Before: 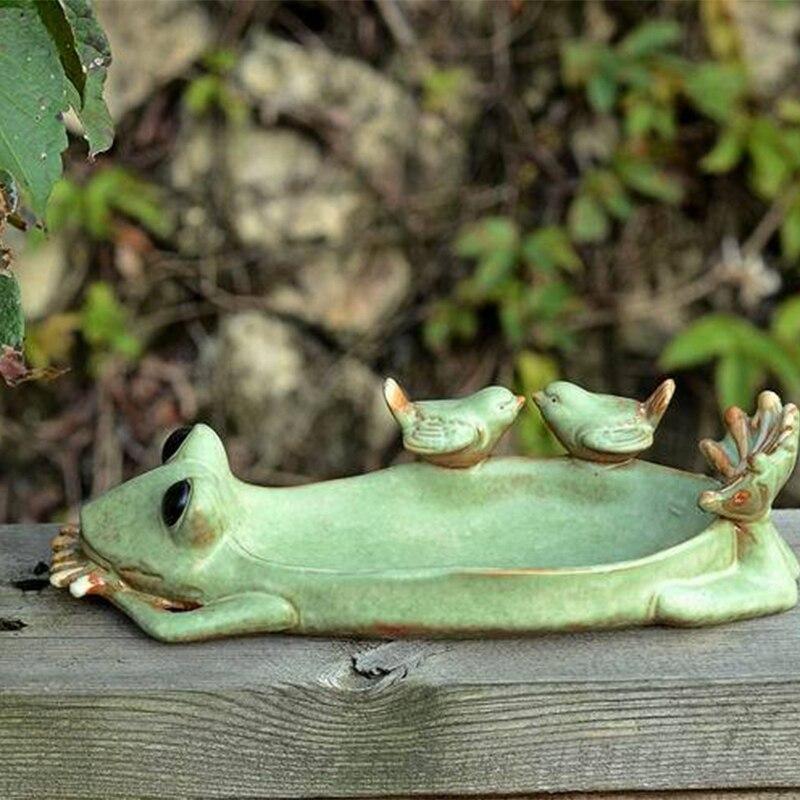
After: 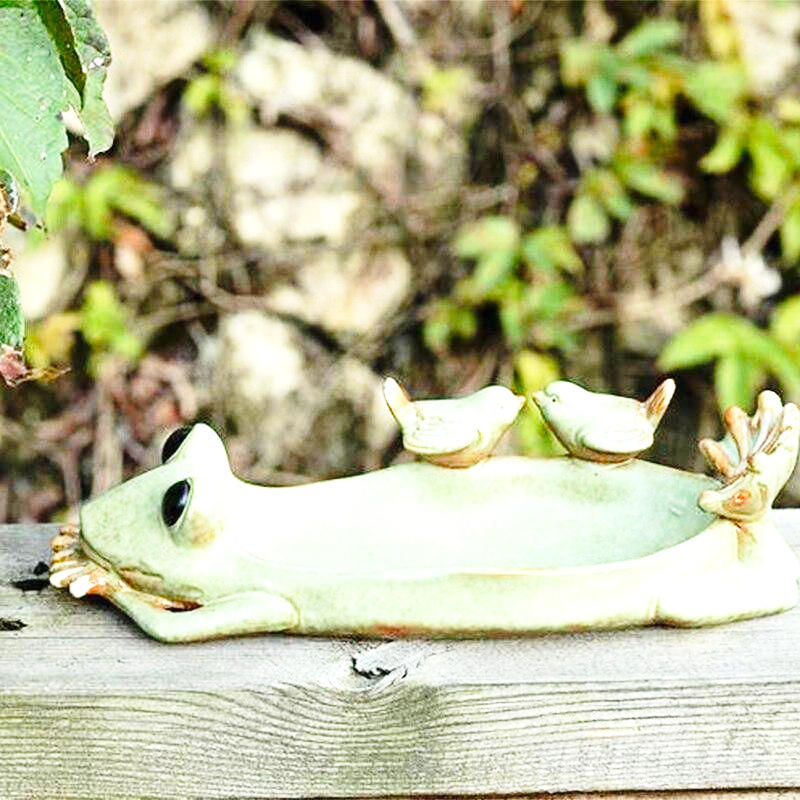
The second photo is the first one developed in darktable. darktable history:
base curve: curves: ch0 [(0, 0) (0.028, 0.03) (0.121, 0.232) (0.46, 0.748) (0.859, 0.968) (1, 1)], preserve colors none
exposure: black level correction 0, exposure 1 EV, compensate highlight preservation false
